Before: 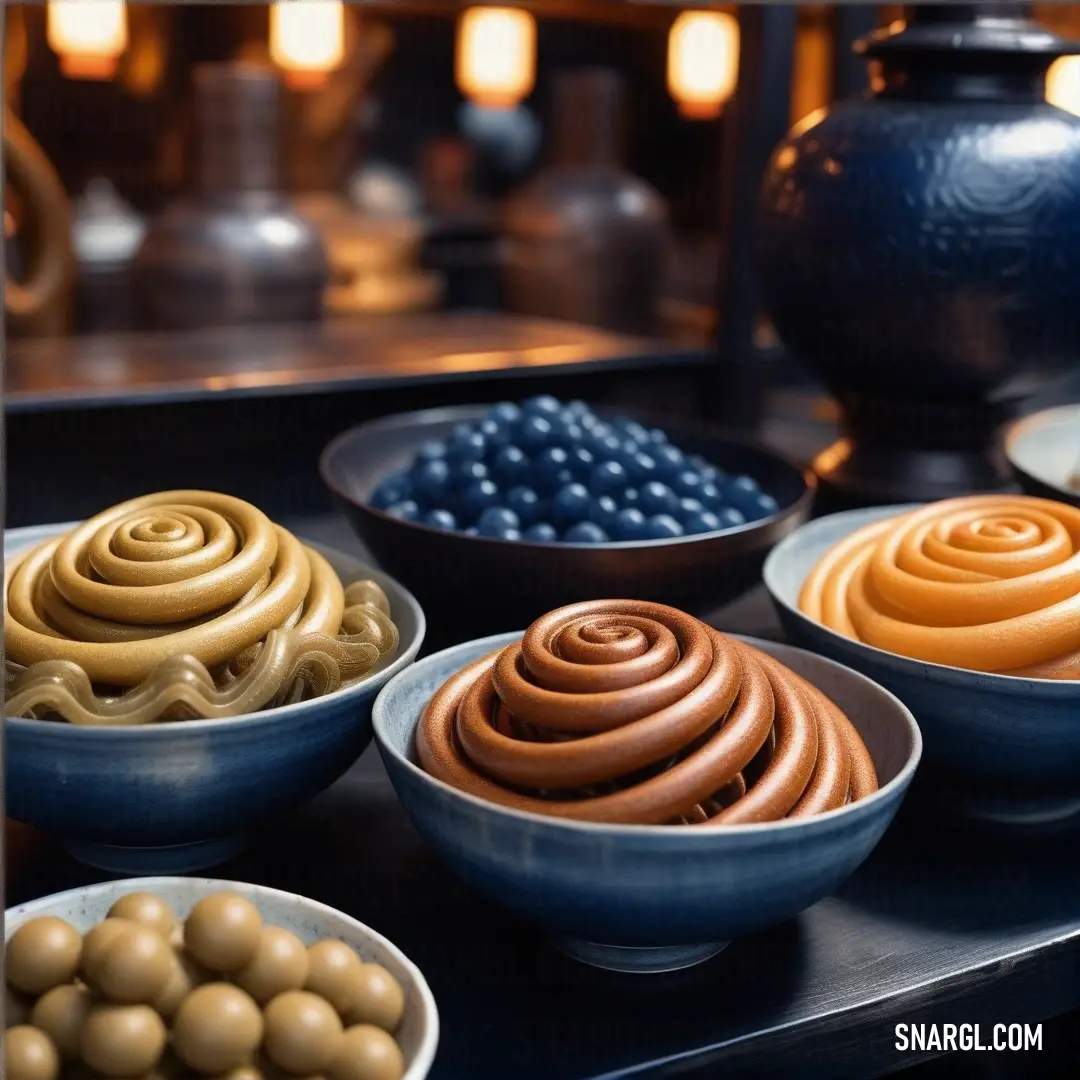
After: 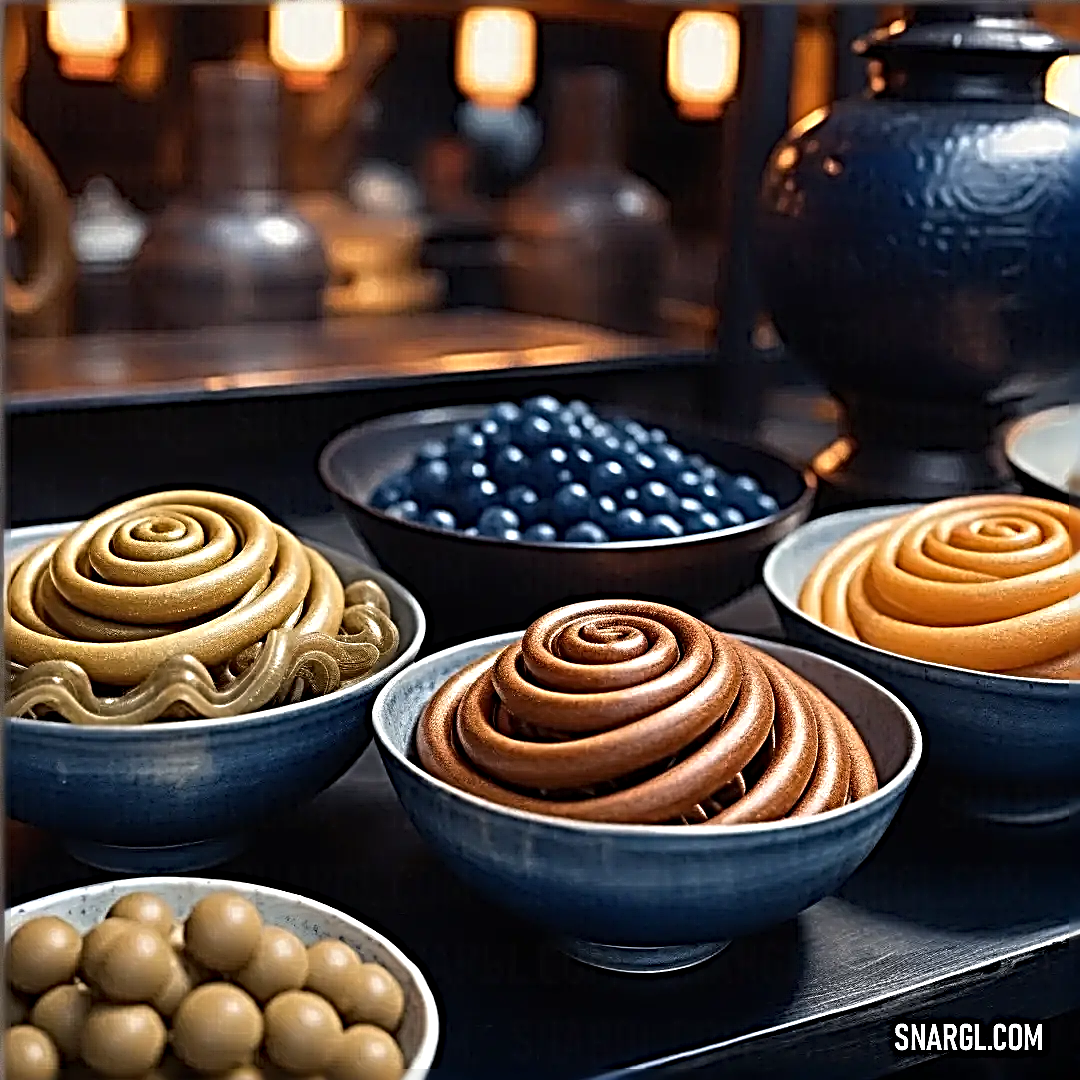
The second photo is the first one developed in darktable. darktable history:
sharpen: radius 4.023, amount 1.989
